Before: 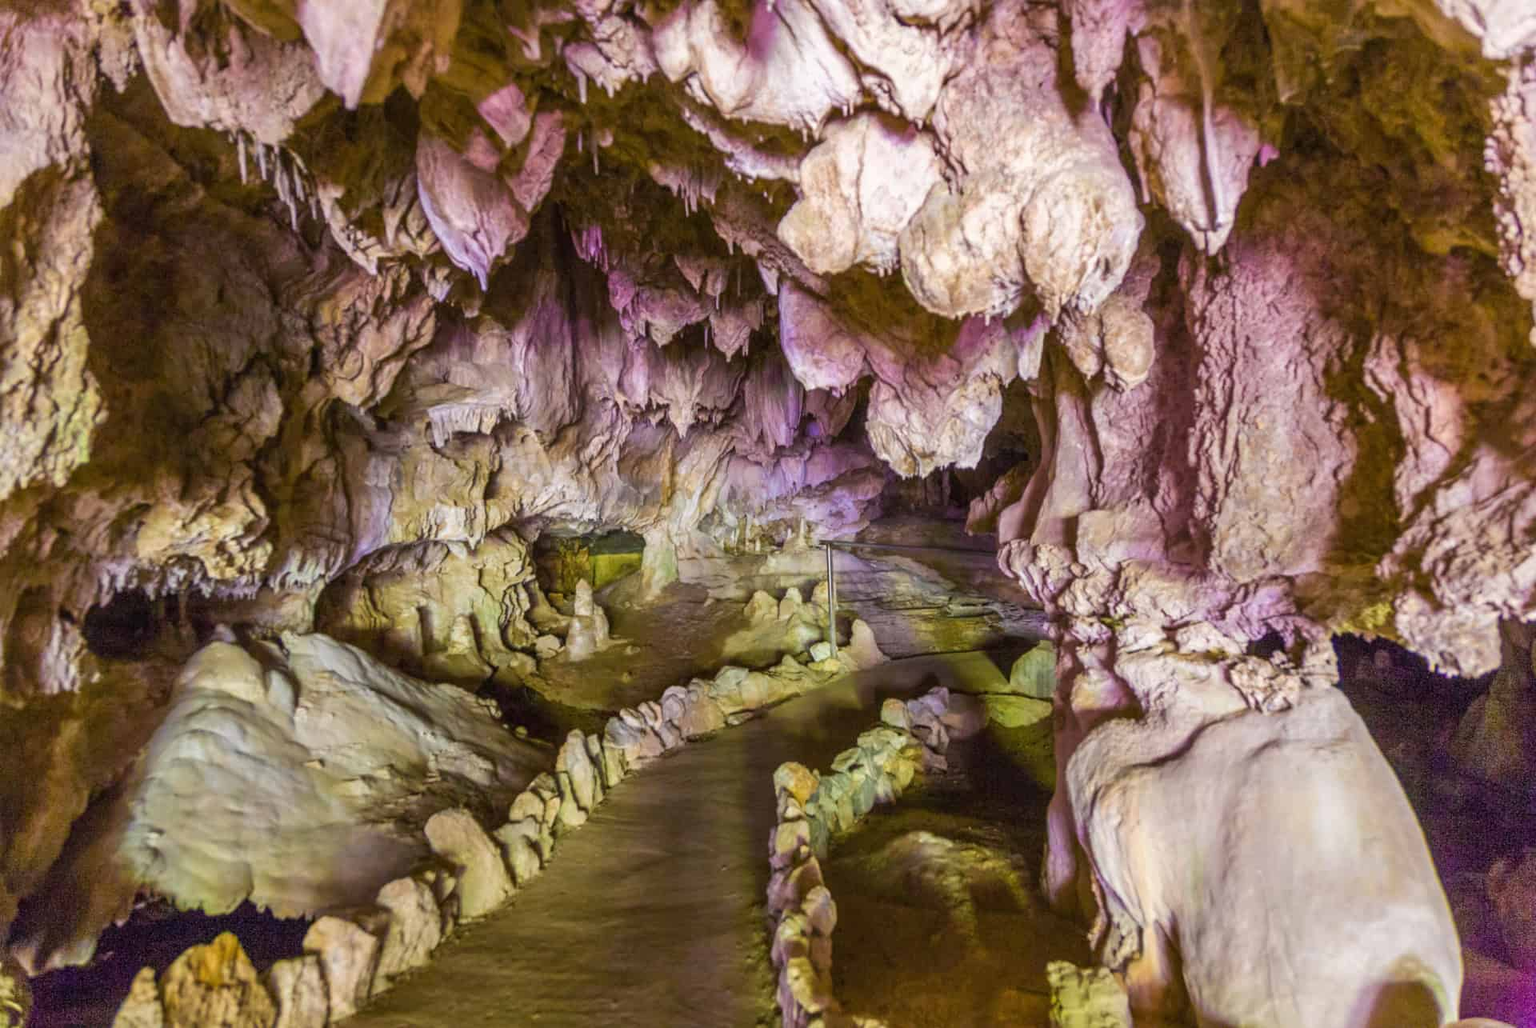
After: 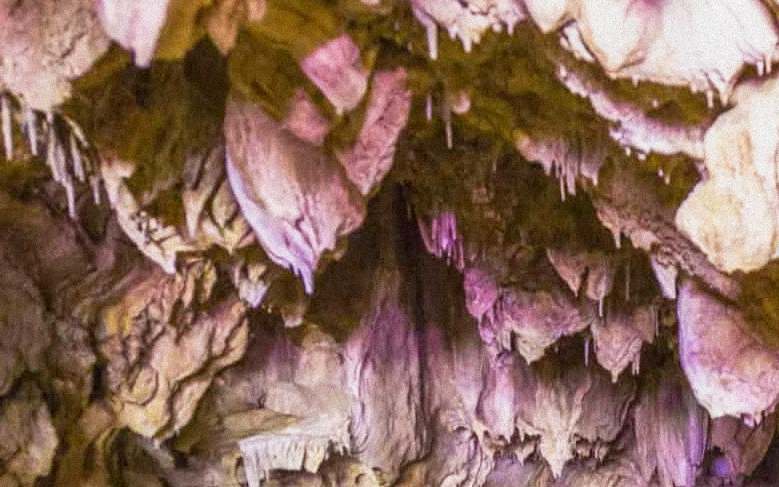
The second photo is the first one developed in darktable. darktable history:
white balance: red 1, blue 1
crop: left 15.452%, top 5.459%, right 43.956%, bottom 56.62%
base curve: curves: ch0 [(0, 0) (0.088, 0.125) (0.176, 0.251) (0.354, 0.501) (0.613, 0.749) (1, 0.877)], preserve colors none
grain: mid-tones bias 0%
